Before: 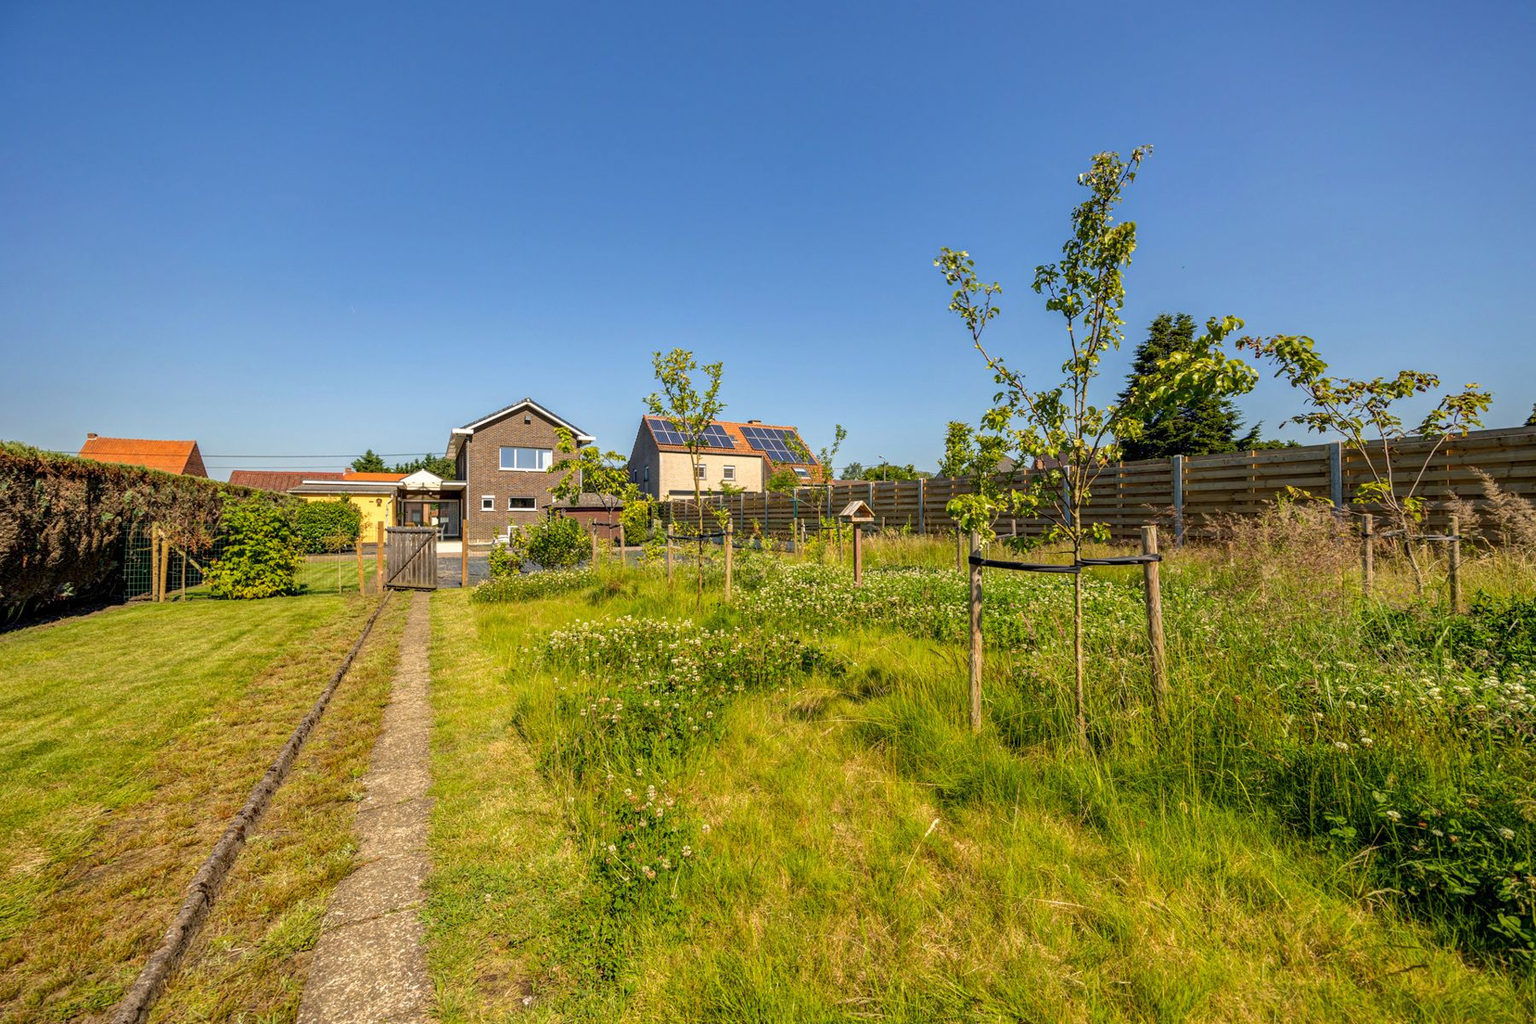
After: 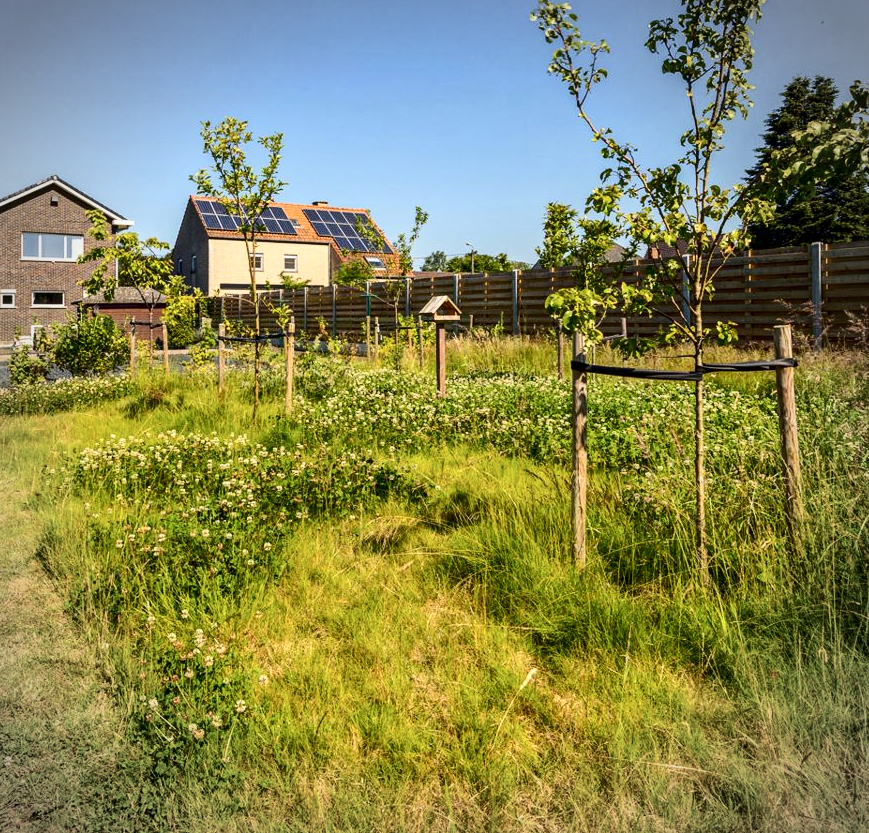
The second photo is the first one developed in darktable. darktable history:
crop: left 31.342%, top 24.309%, right 20.332%, bottom 6.258%
levels: black 8.54%
contrast brightness saturation: contrast 0.285
vignetting: unbound false
